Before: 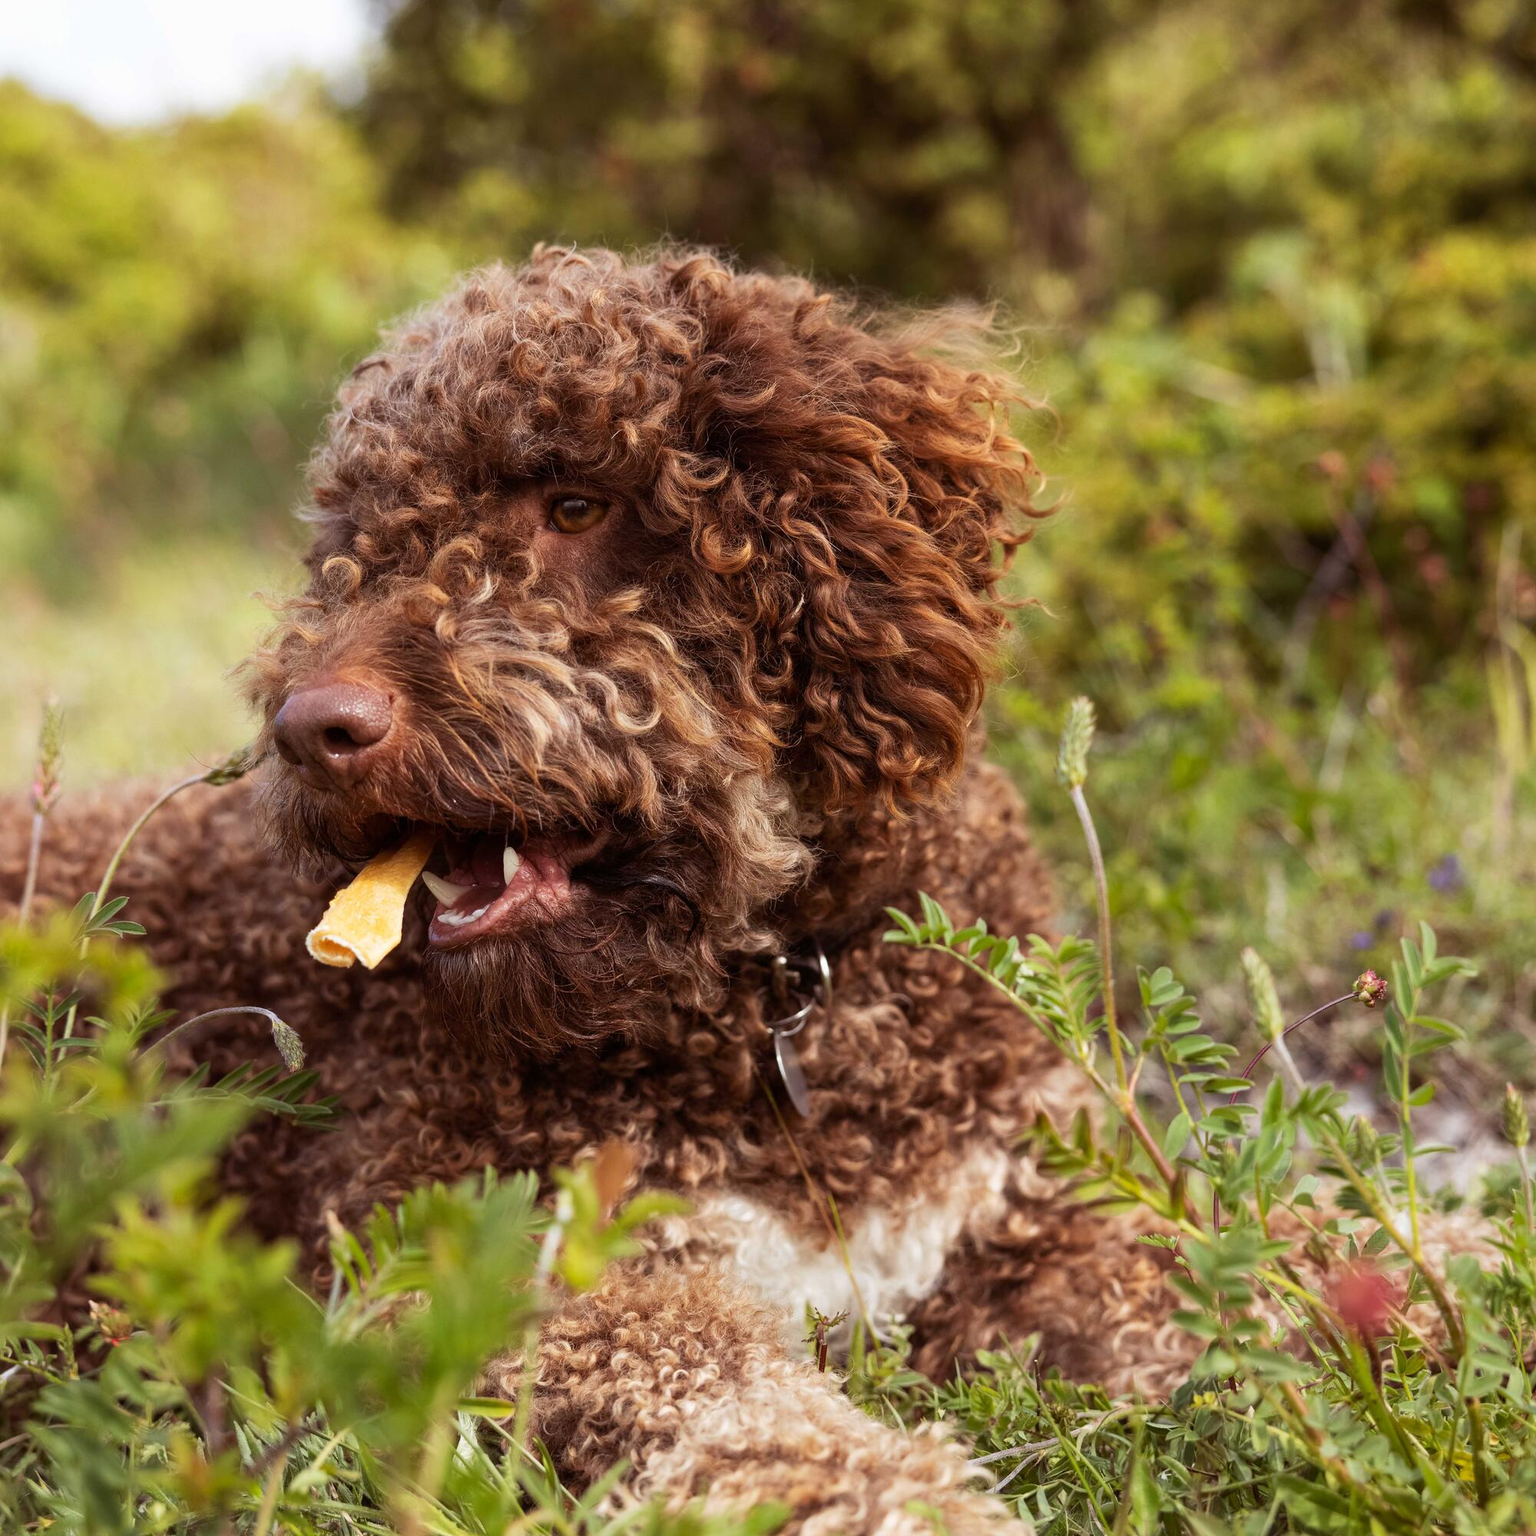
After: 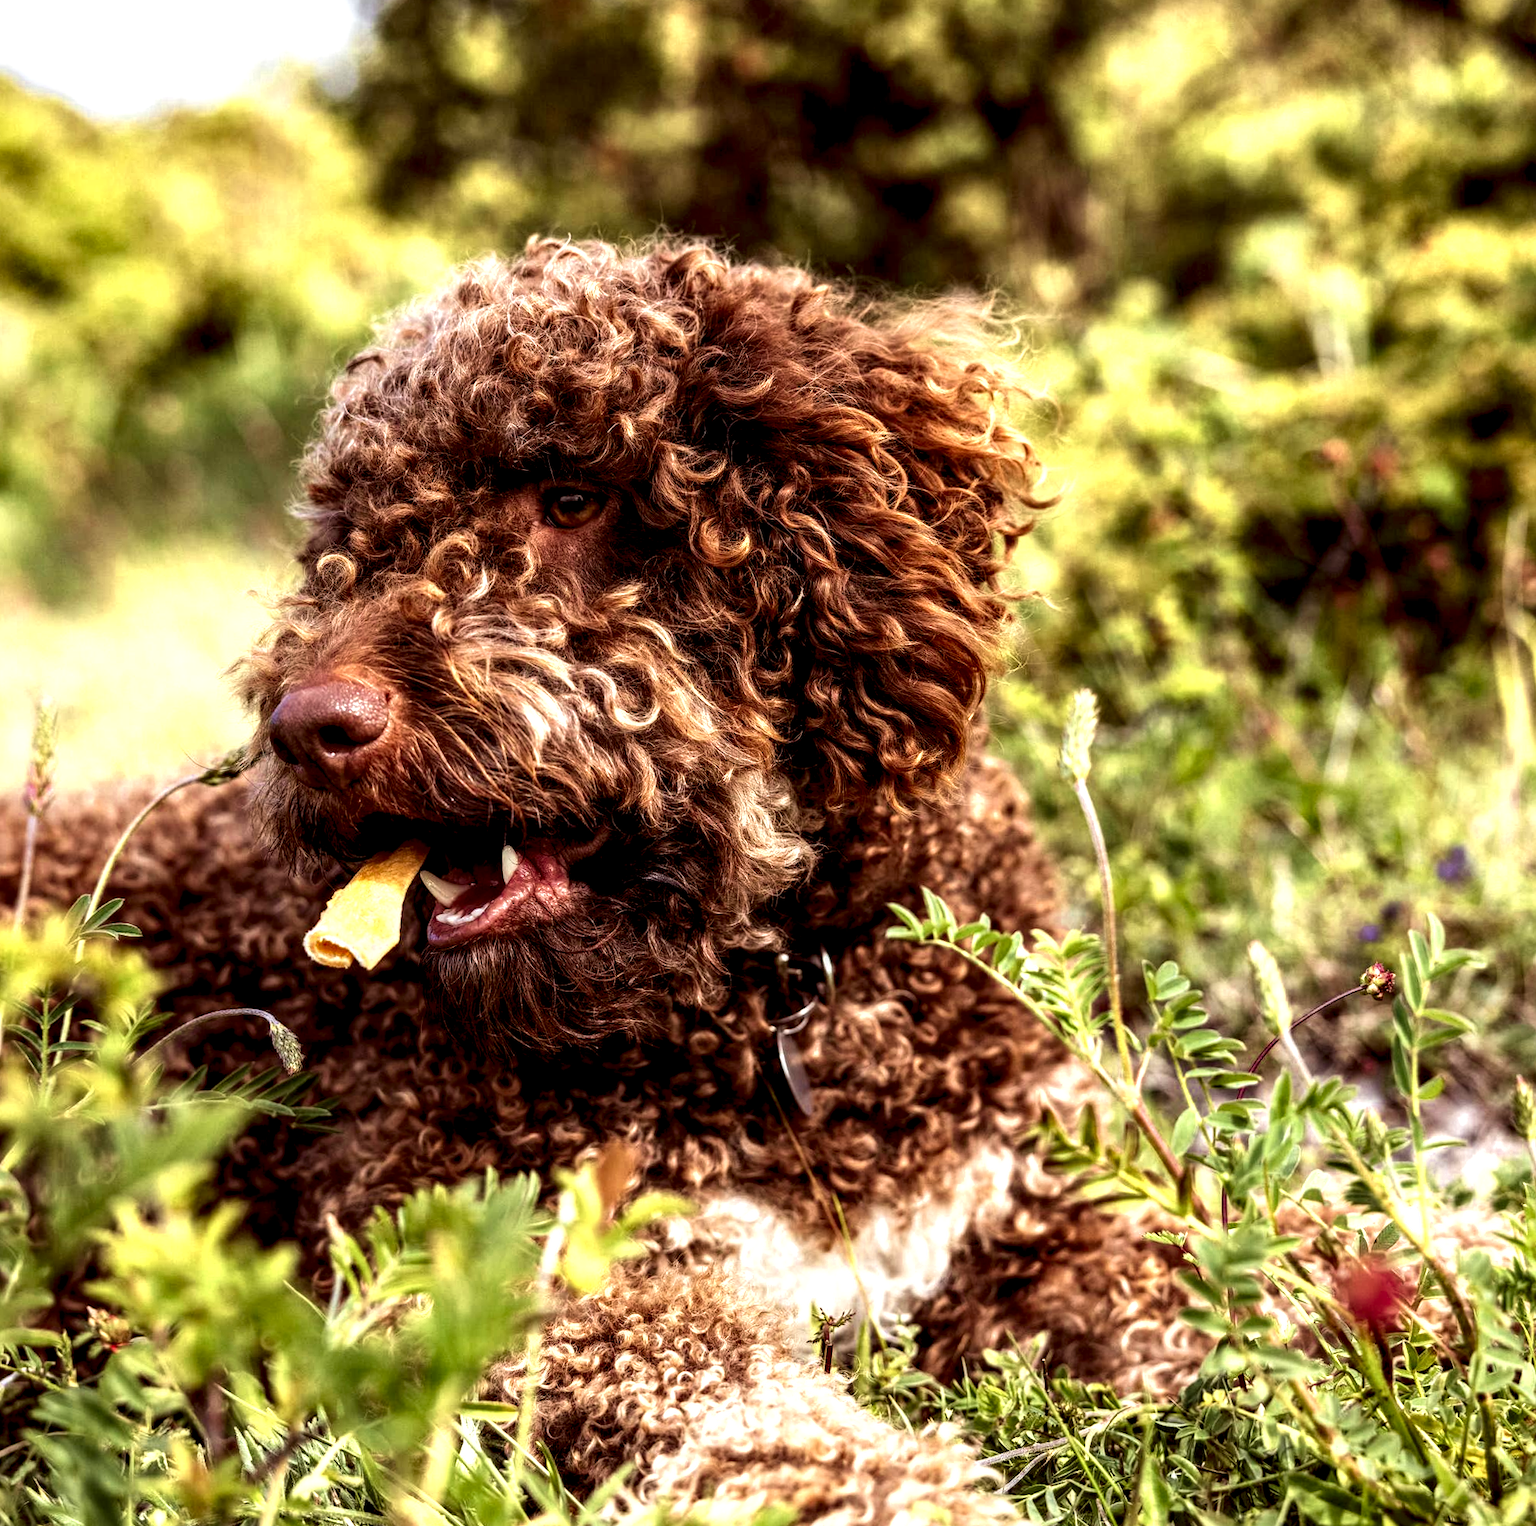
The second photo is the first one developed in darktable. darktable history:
rotate and perspective: rotation -0.45°, automatic cropping original format, crop left 0.008, crop right 0.992, crop top 0.012, crop bottom 0.988
local contrast: detail 203%
velvia: strength 15%
color zones: curves: ch0 [(0.004, 0.305) (0.261, 0.623) (0.389, 0.399) (0.708, 0.571) (0.947, 0.34)]; ch1 [(0.025, 0.645) (0.229, 0.584) (0.326, 0.551) (0.484, 0.262) (0.757, 0.643)]
